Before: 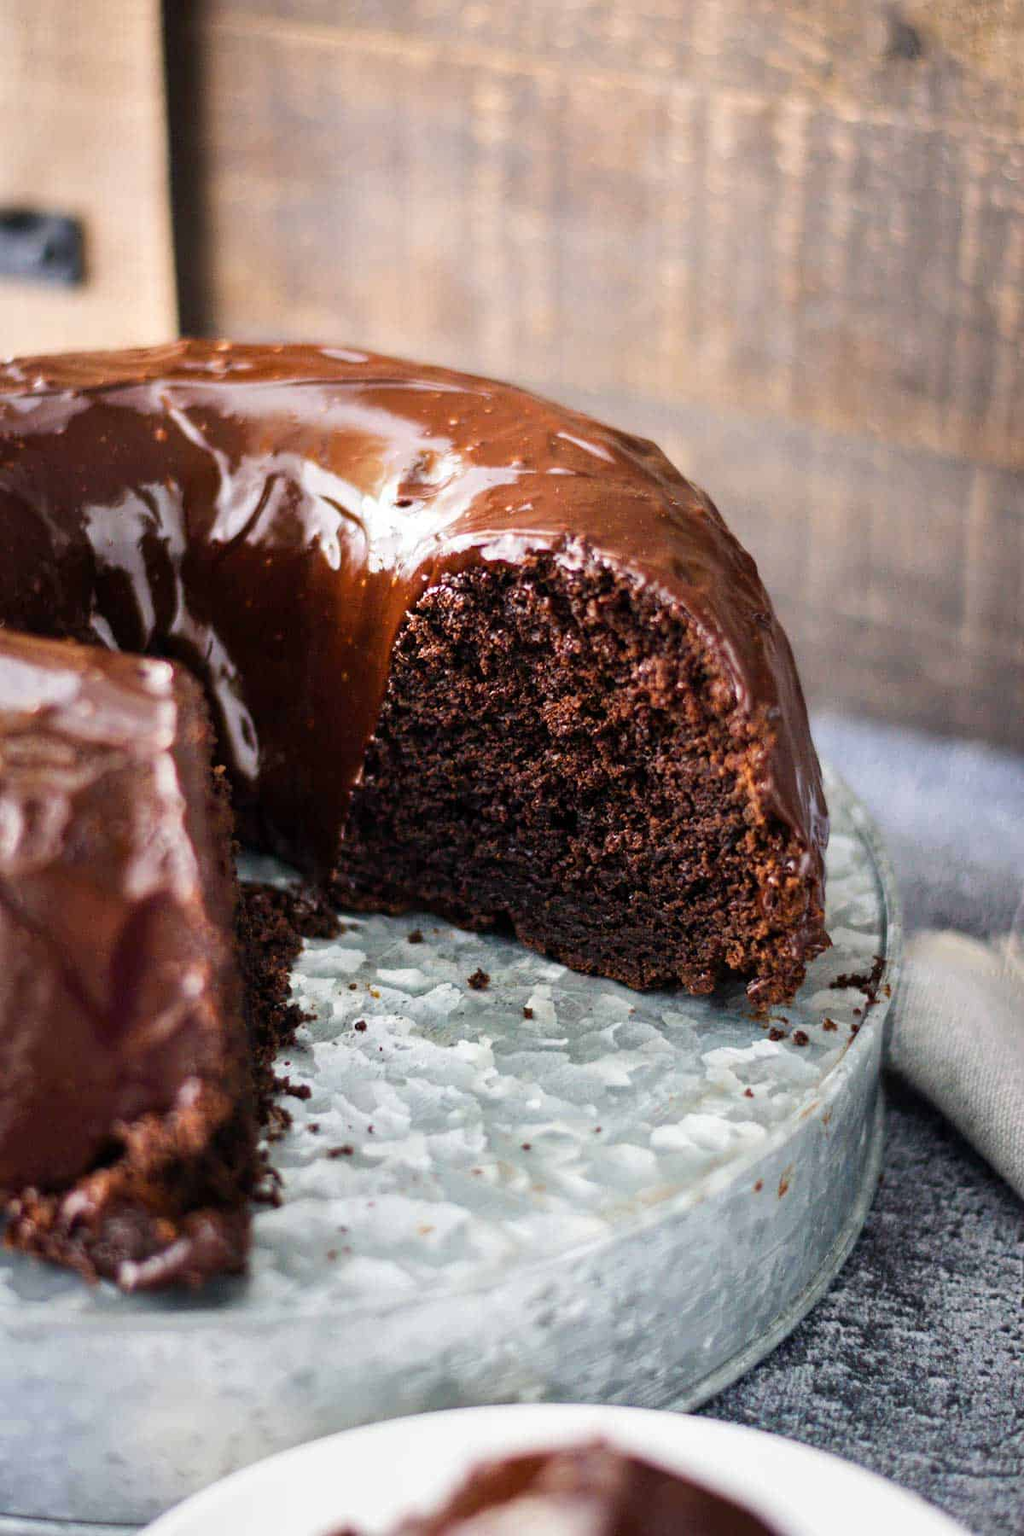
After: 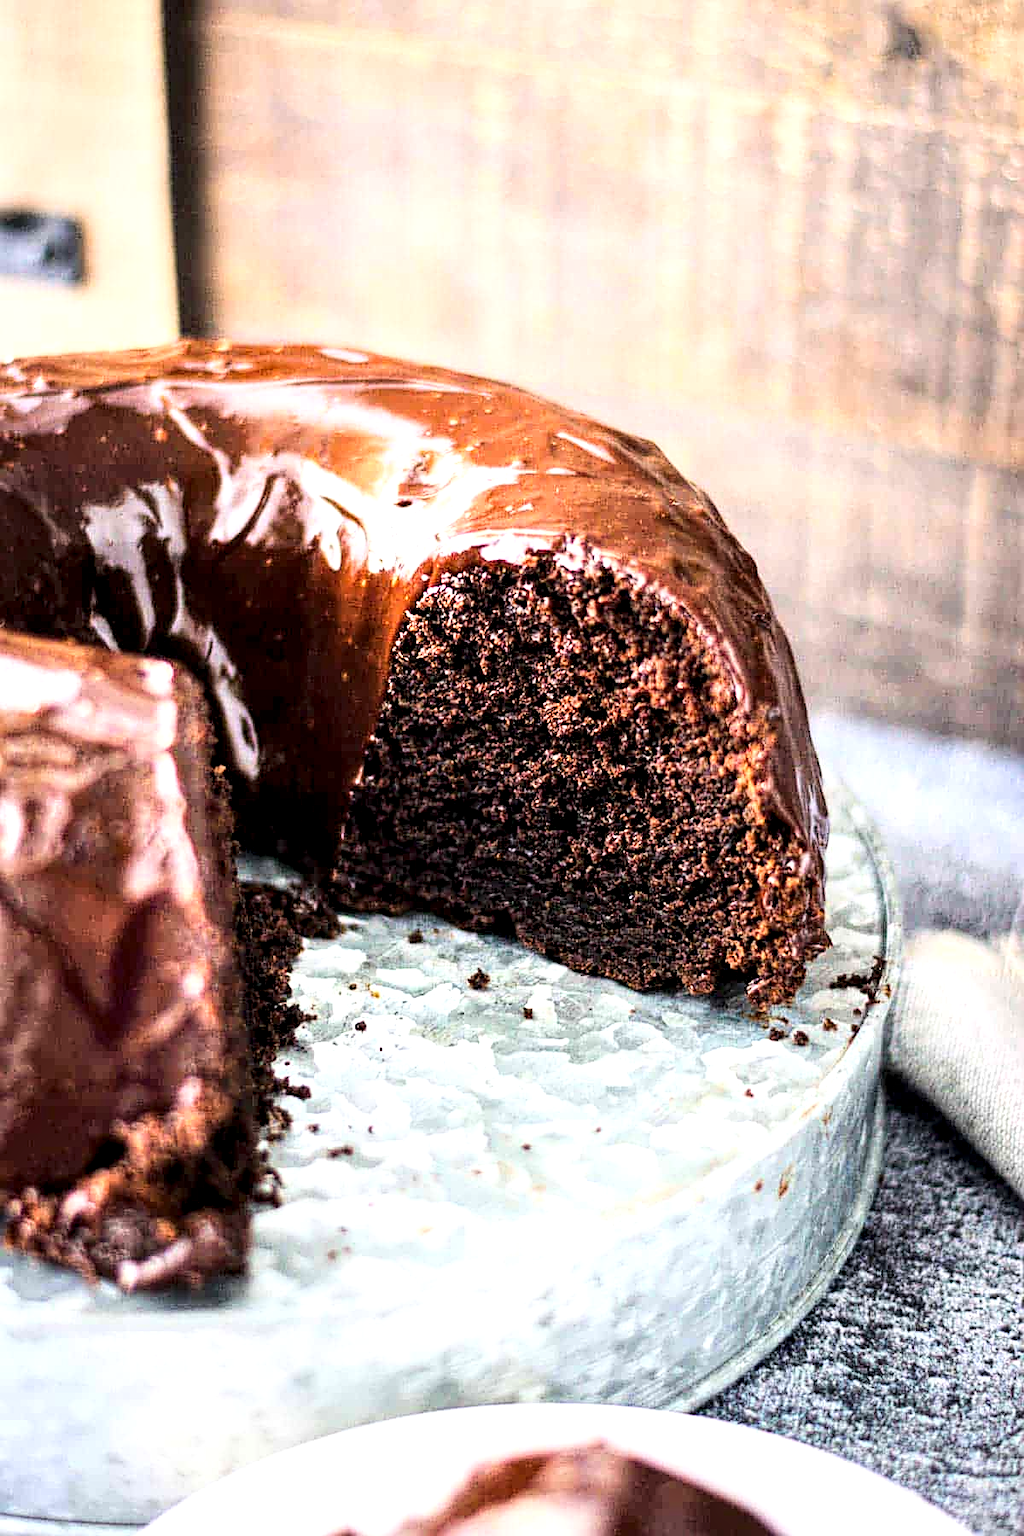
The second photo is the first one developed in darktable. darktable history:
sharpen: amount 0.6
base curve: curves: ch0 [(0, 0) (0.018, 0.026) (0.143, 0.37) (0.33, 0.731) (0.458, 0.853) (0.735, 0.965) (0.905, 0.986) (1, 1)]
local contrast: highlights 100%, shadows 100%, detail 200%, midtone range 0.2
